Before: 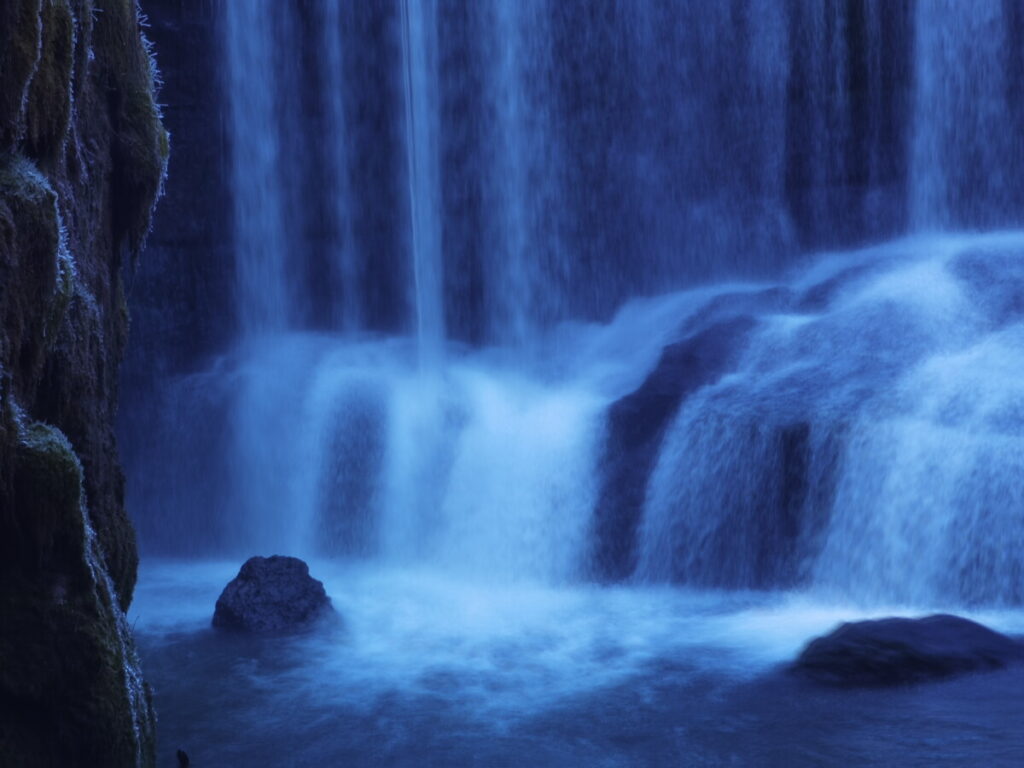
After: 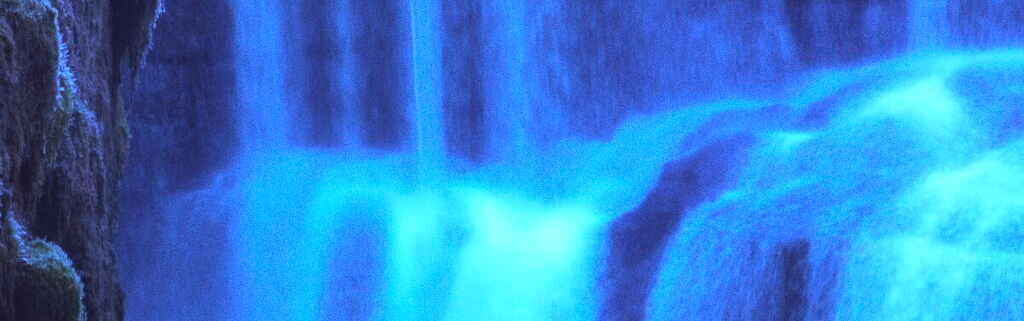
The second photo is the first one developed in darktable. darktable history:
crop and rotate: top 23.84%, bottom 34.294%
contrast brightness saturation: brightness 0.15
color calibration: x 0.37, y 0.377, temperature 4289.93 K
grain: on, module defaults
color balance: lift [1, 1.001, 0.999, 1.001], gamma [1, 1.004, 1.007, 0.993], gain [1, 0.991, 0.987, 1.013], contrast 7.5%, contrast fulcrum 10%, output saturation 115%
exposure: black level correction 0, exposure 0.7 EV, compensate exposure bias true, compensate highlight preservation false
